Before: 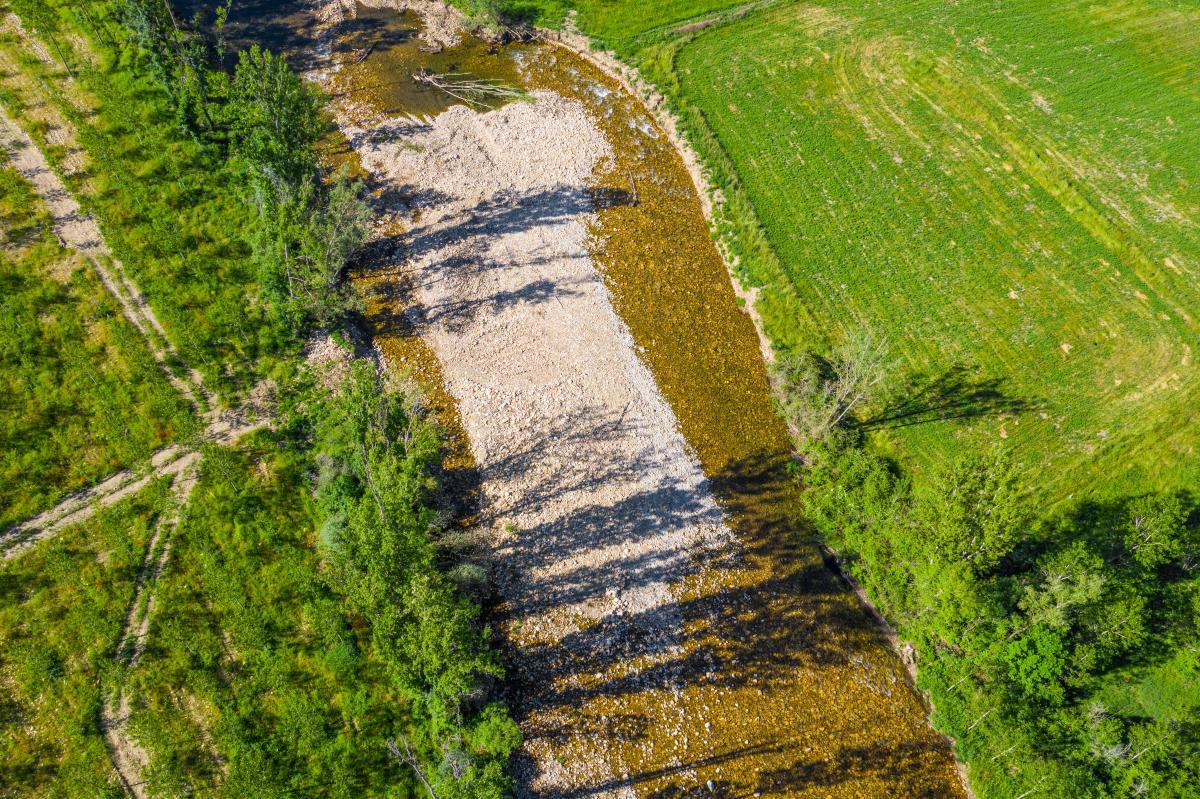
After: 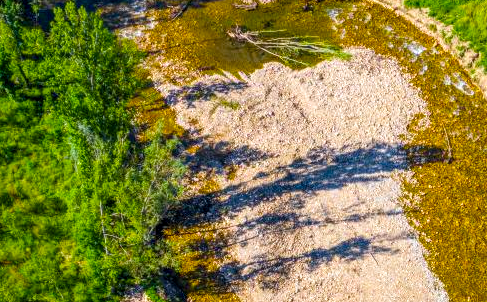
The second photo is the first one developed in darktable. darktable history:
velvia: strength 51%, mid-tones bias 0.51
crop: left 15.452%, top 5.459%, right 43.956%, bottom 56.62%
local contrast: on, module defaults
